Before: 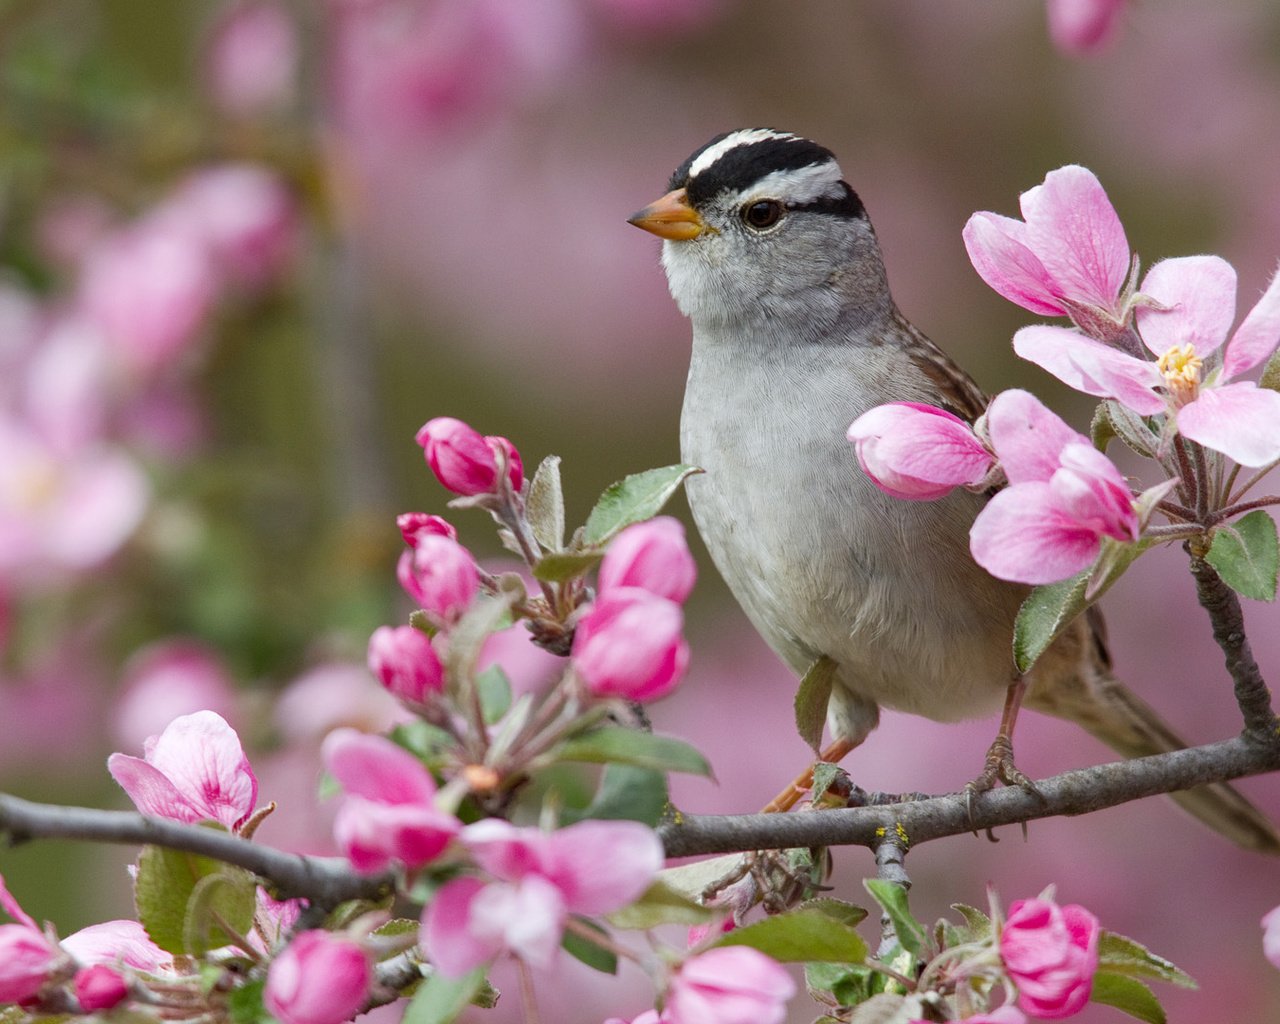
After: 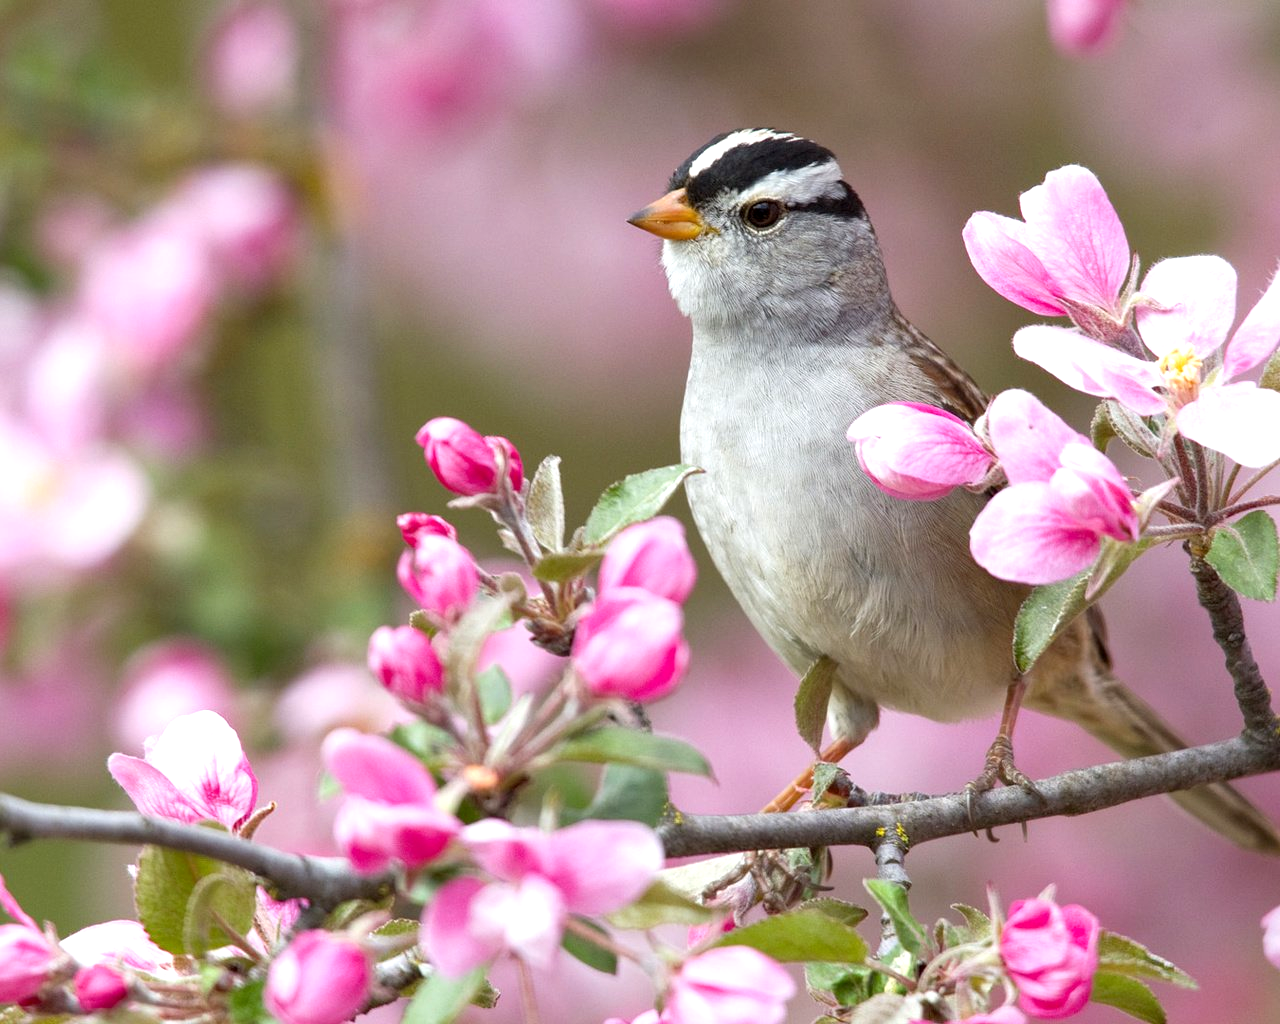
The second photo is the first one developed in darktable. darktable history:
exposure: black level correction 0.001, exposure 0.673 EV, compensate highlight preservation false
